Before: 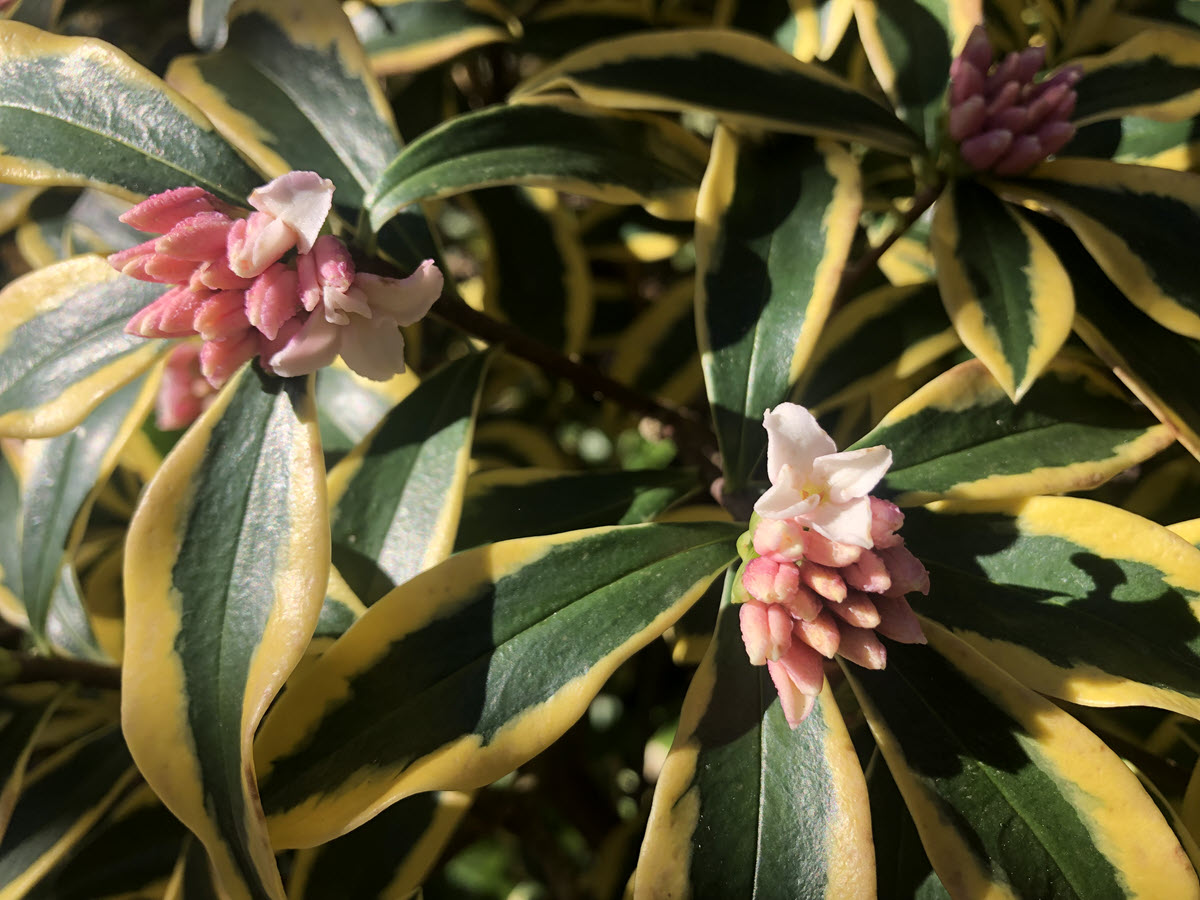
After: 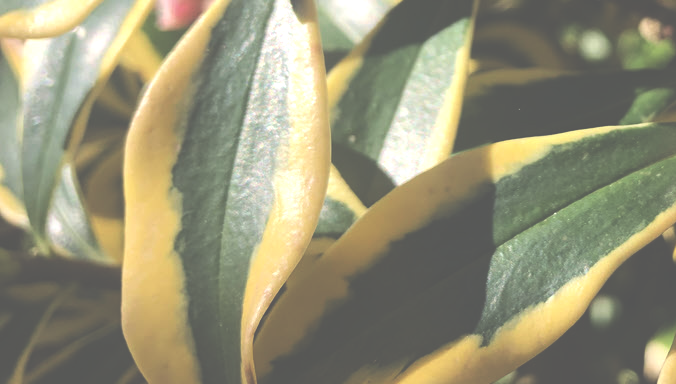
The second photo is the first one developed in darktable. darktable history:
sharpen: radius 2.931, amount 0.871, threshold 47.453
exposure: black level correction -0.071, exposure 0.503 EV, compensate exposure bias true, compensate highlight preservation false
tone equalizer: on, module defaults
crop: top 44.548%, right 43.633%, bottom 12.727%
